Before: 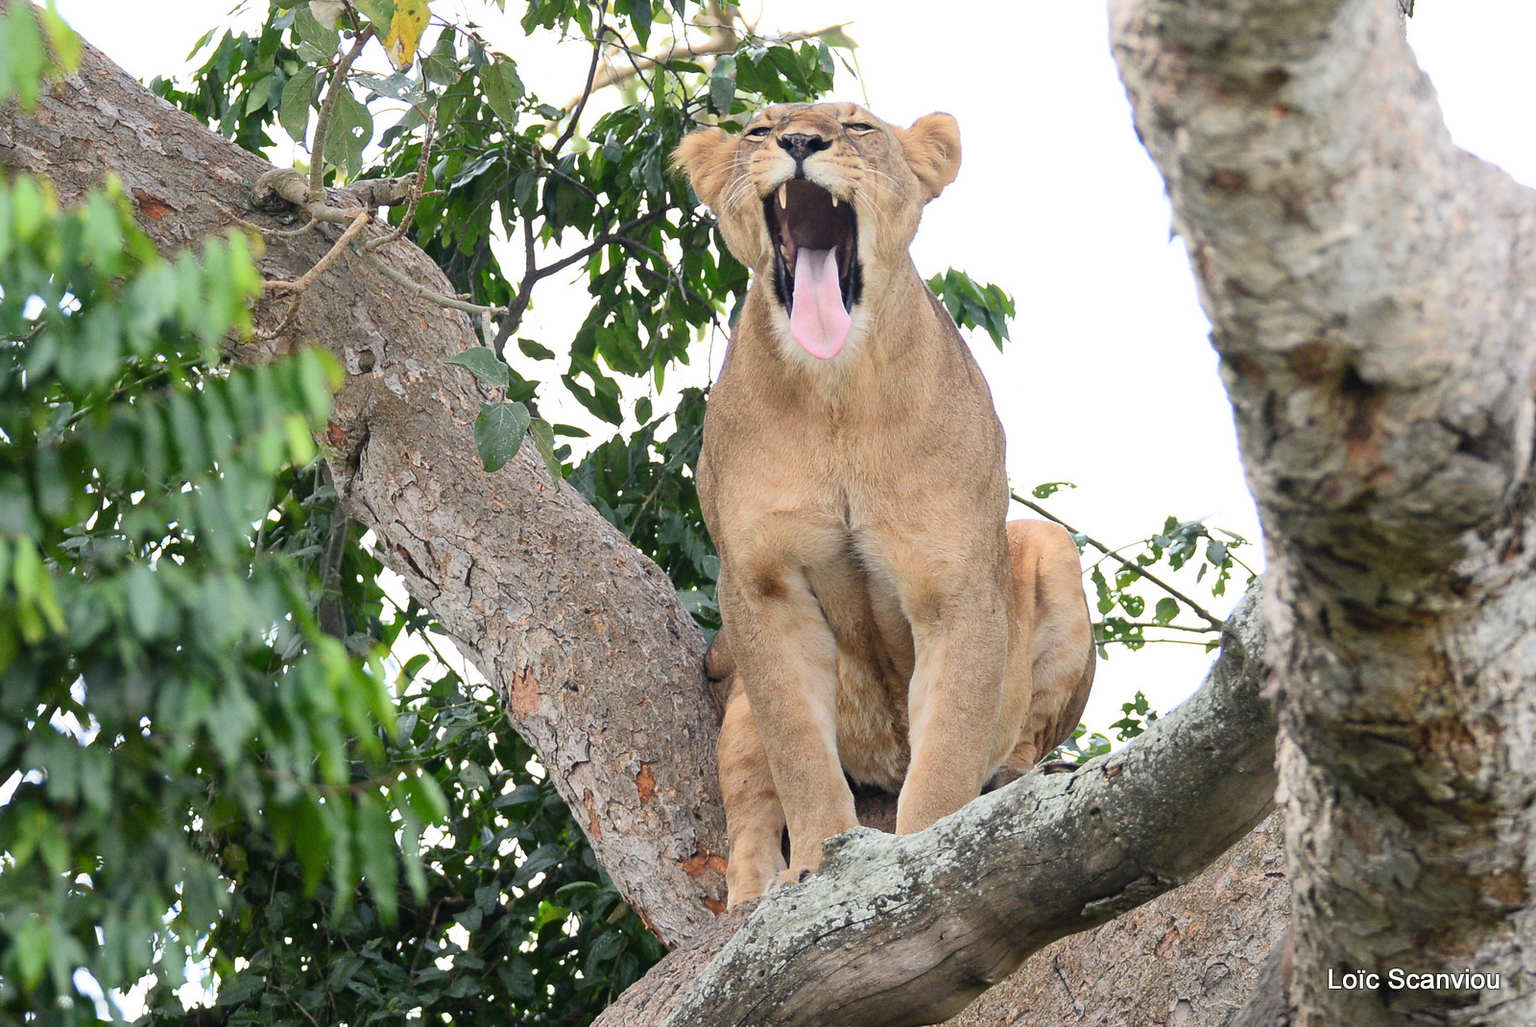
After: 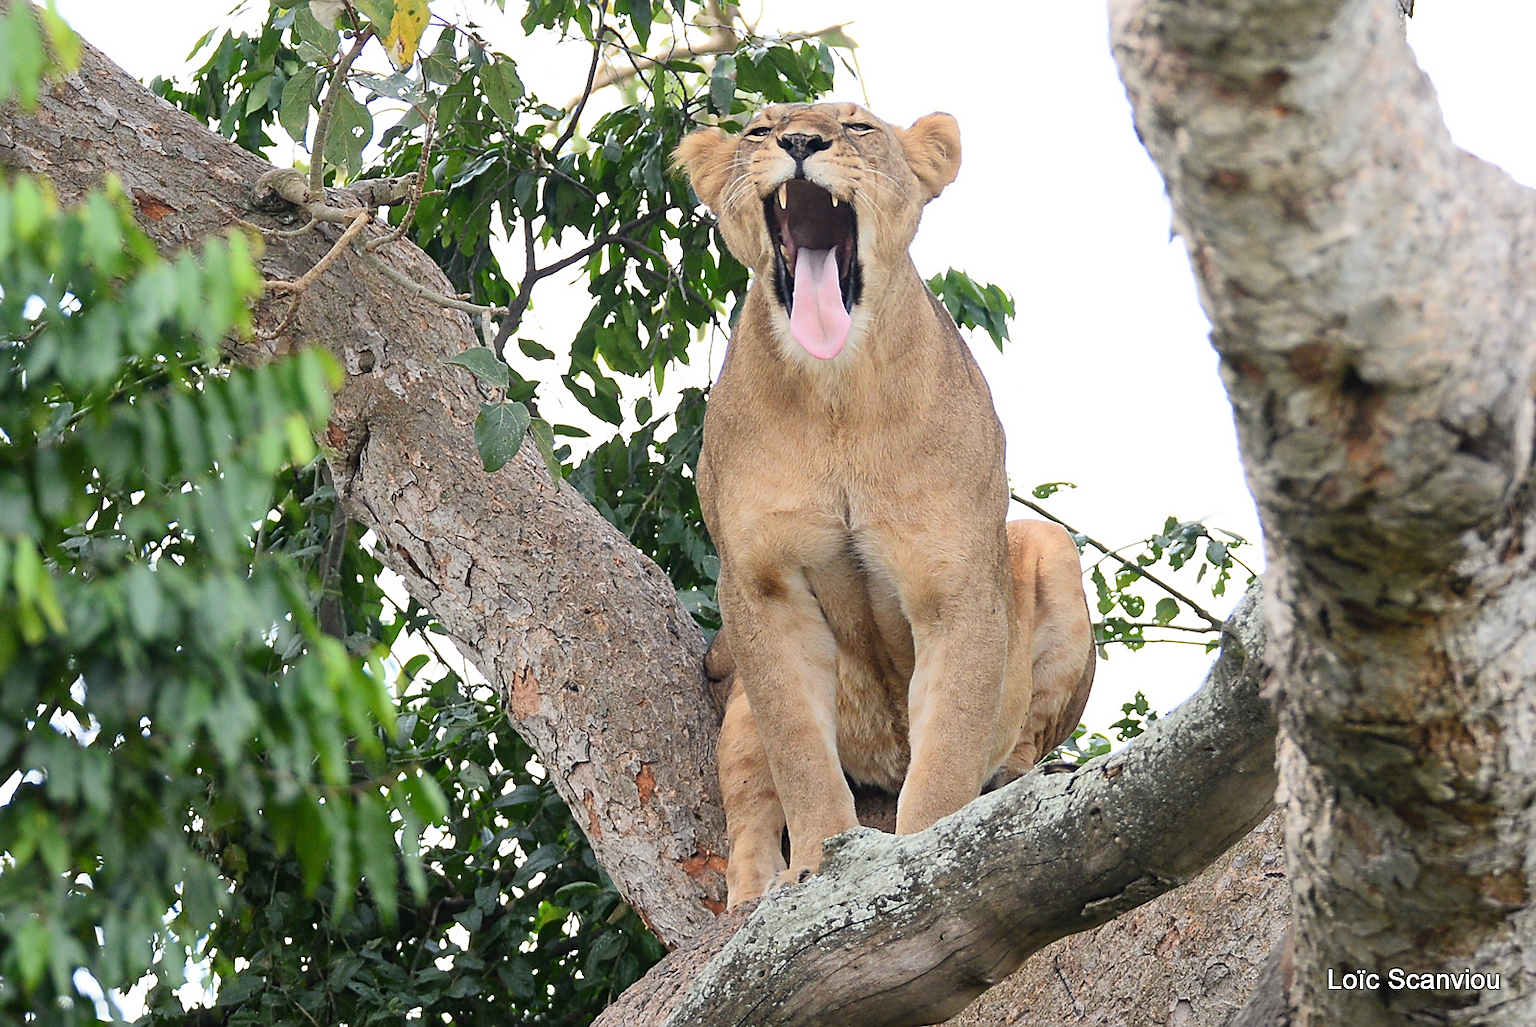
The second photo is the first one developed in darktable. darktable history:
sharpen: radius 1.826, amount 0.413, threshold 1.693
